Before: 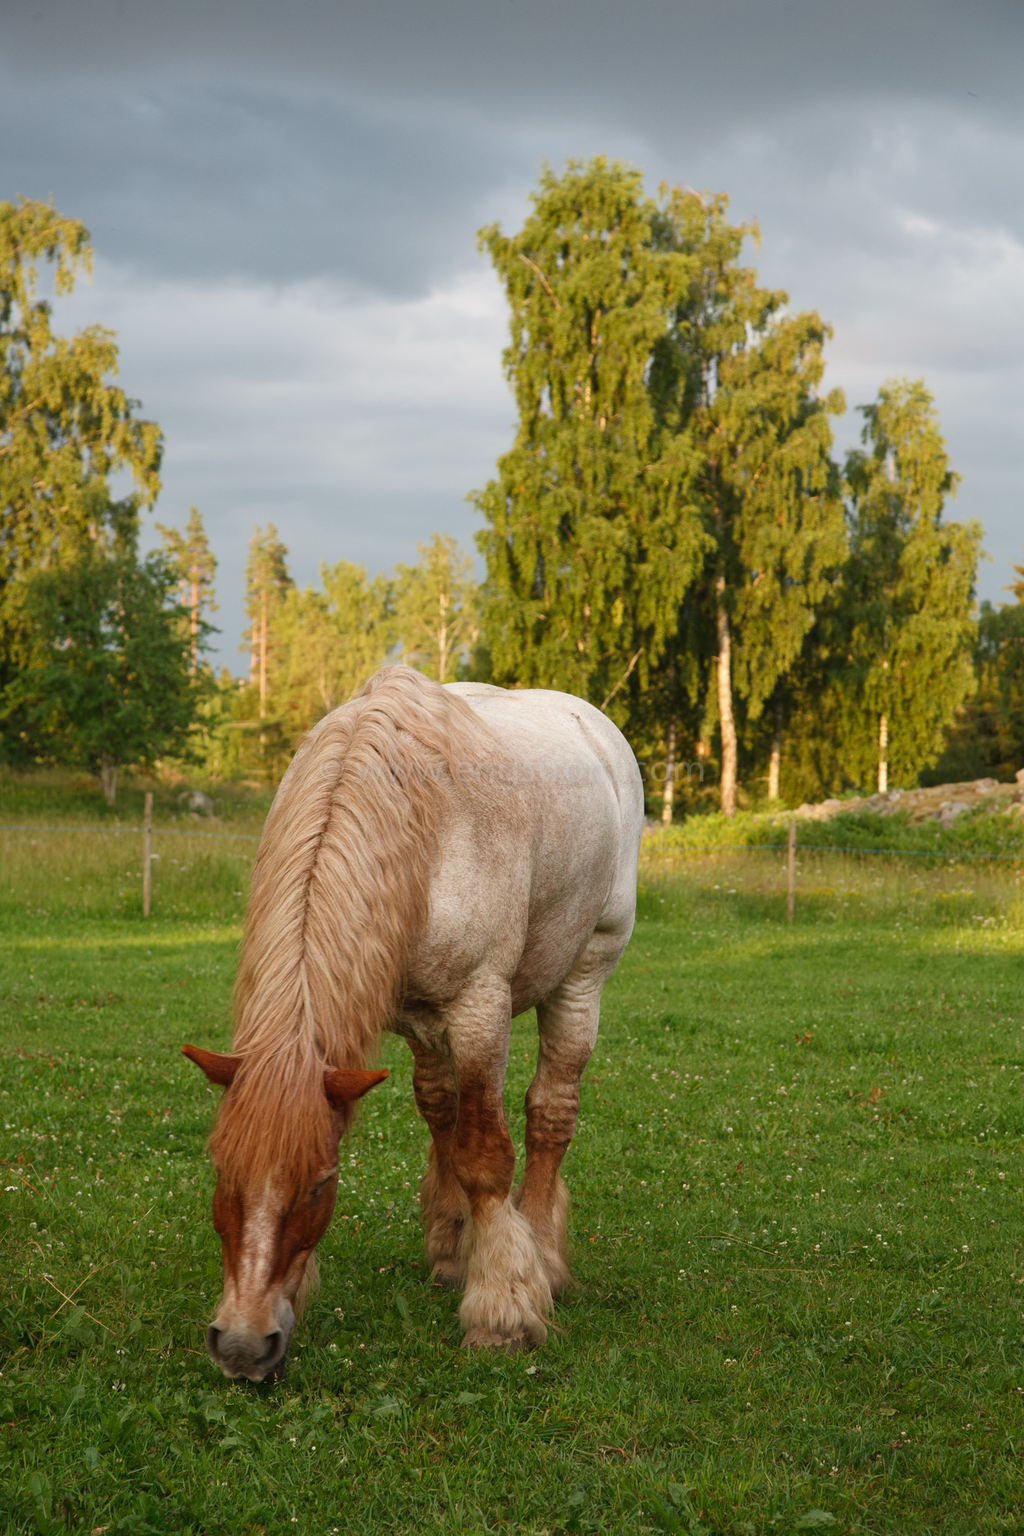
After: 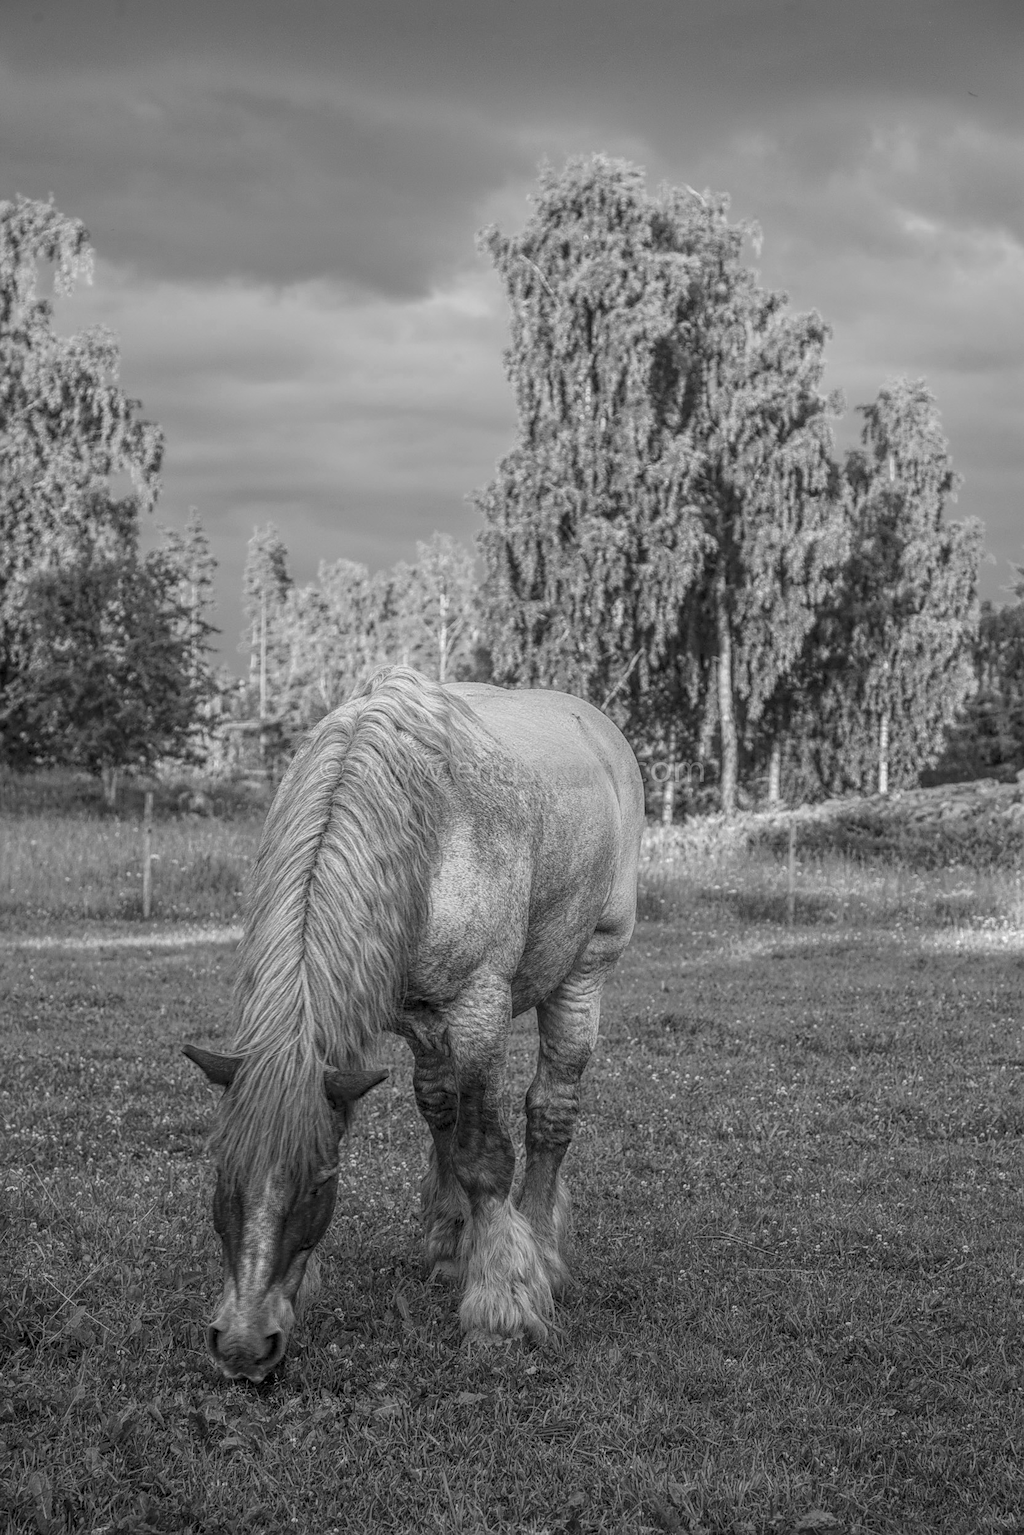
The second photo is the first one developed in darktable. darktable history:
white balance: red 0.948, green 1.02, blue 1.176
sharpen: on, module defaults
local contrast: highlights 20%, shadows 30%, detail 200%, midtone range 0.2
color zones: curves: ch0 [(0.002, 0.593) (0.143, 0.417) (0.285, 0.541) (0.455, 0.289) (0.608, 0.327) (0.727, 0.283) (0.869, 0.571) (1, 0.603)]; ch1 [(0, 0) (0.143, 0) (0.286, 0) (0.429, 0) (0.571, 0) (0.714, 0) (0.857, 0)]
